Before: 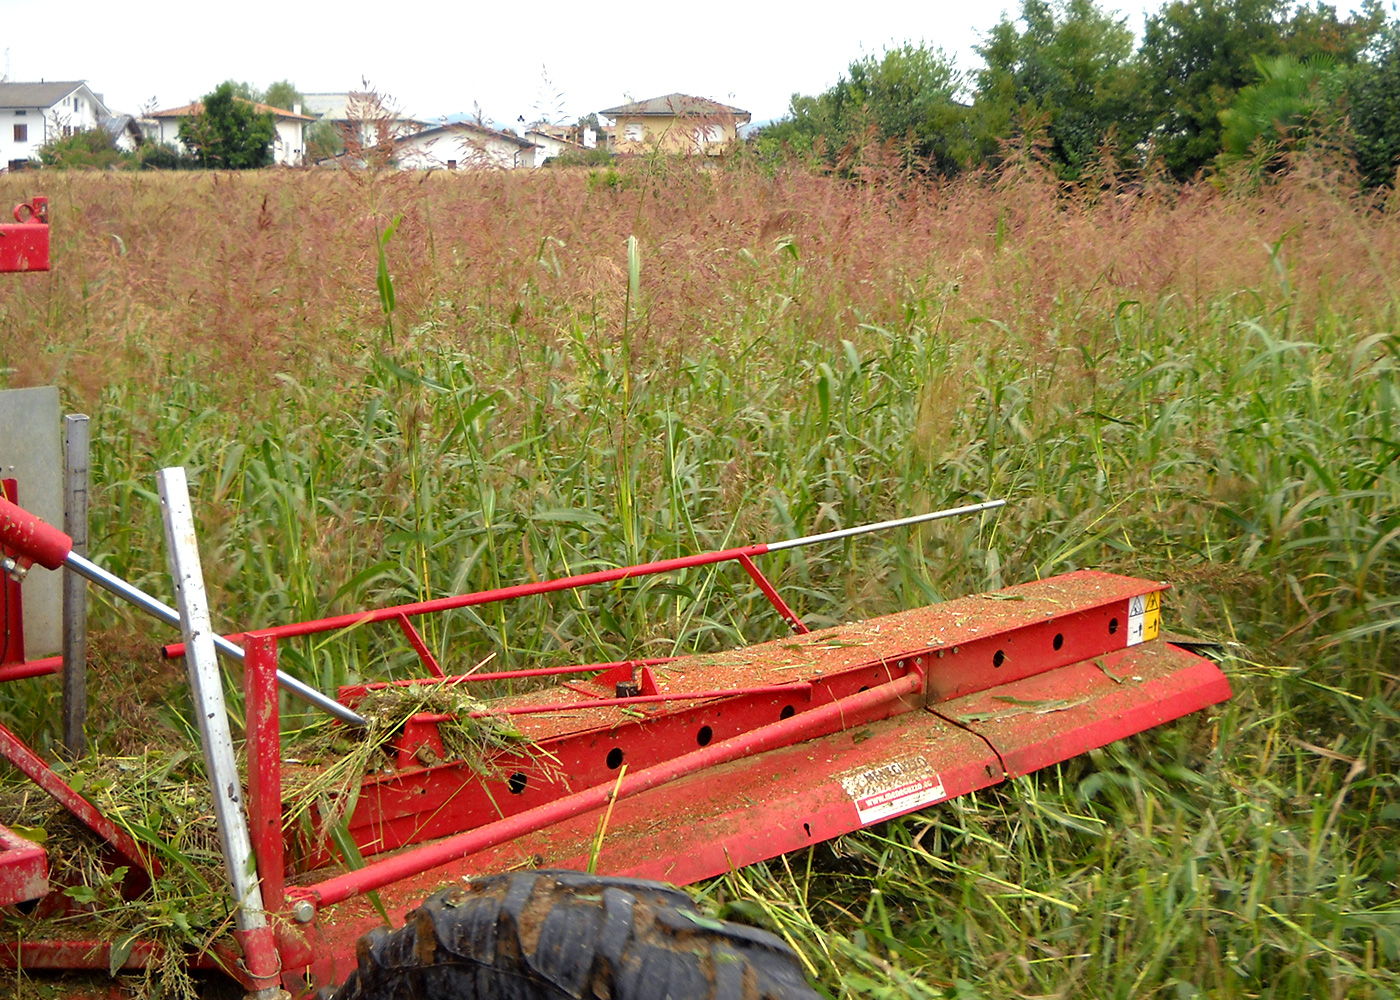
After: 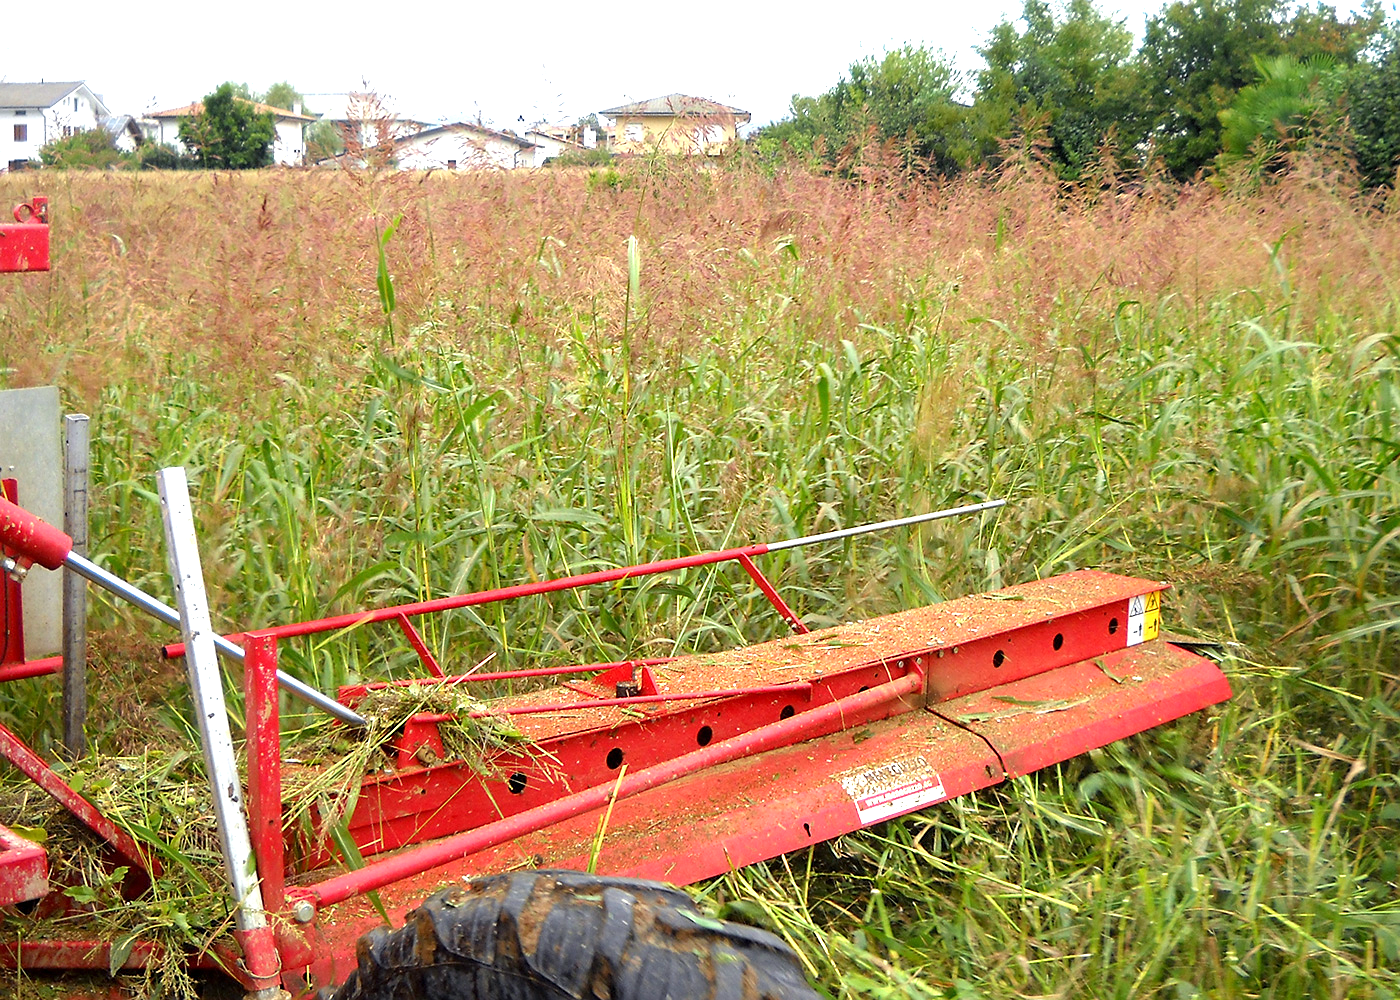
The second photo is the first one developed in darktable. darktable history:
exposure: exposure 0.661 EV, compensate highlight preservation false
white balance: red 0.988, blue 1.017
sharpen: radius 1
